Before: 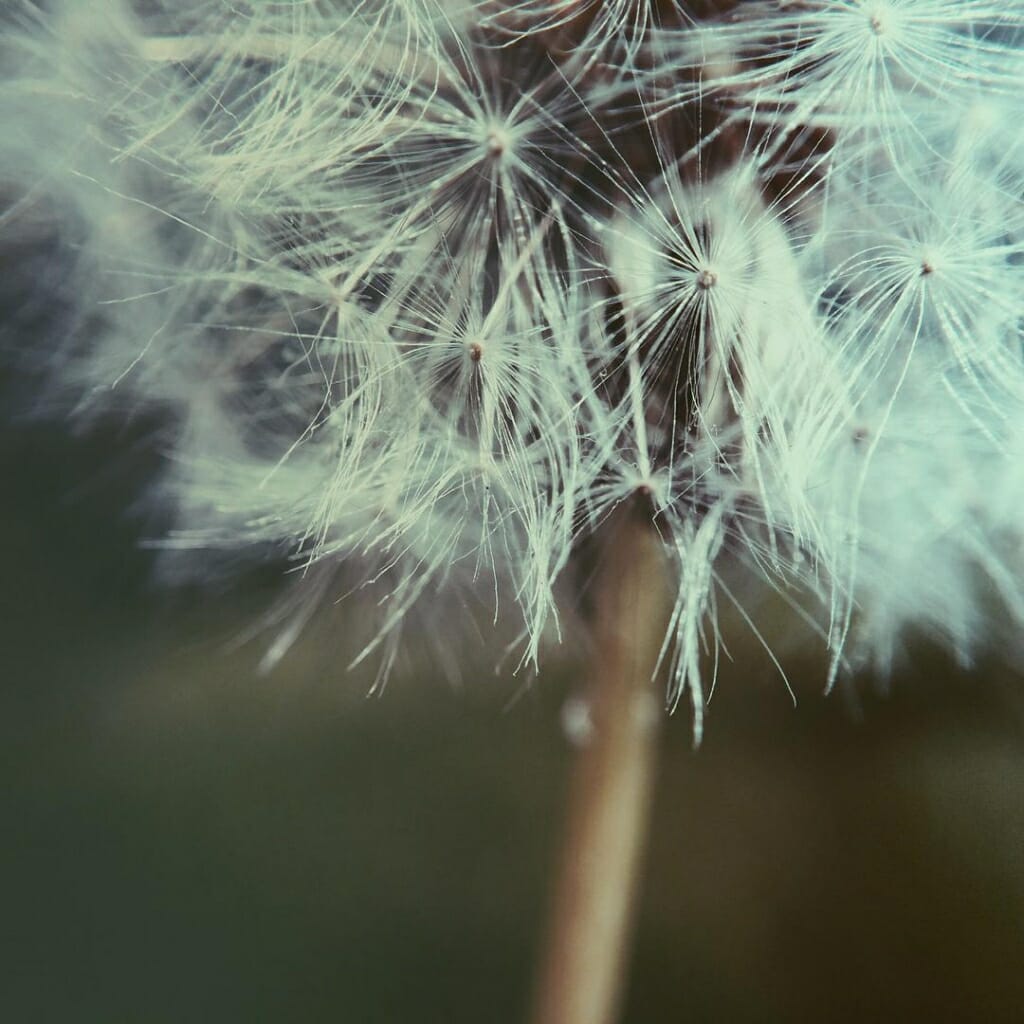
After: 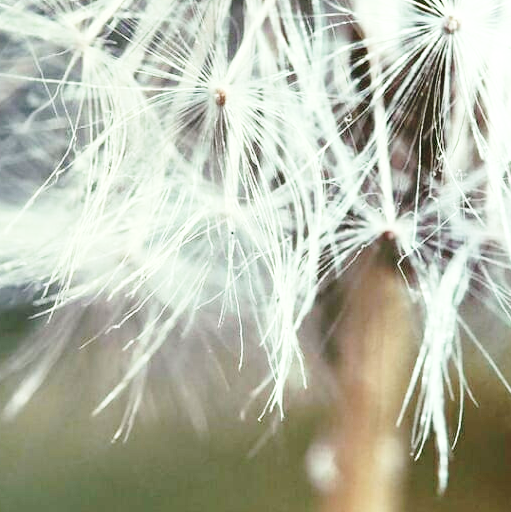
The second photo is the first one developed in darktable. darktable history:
base curve: curves: ch0 [(0, 0) (0.028, 0.03) (0.121, 0.232) (0.46, 0.748) (0.859, 0.968) (1, 1)], preserve colors none
crop: left 25%, top 25%, right 25%, bottom 25%
exposure: black level correction 0, exposure 0.7 EV, compensate exposure bias true, compensate highlight preservation false
color balance rgb: on, module defaults
